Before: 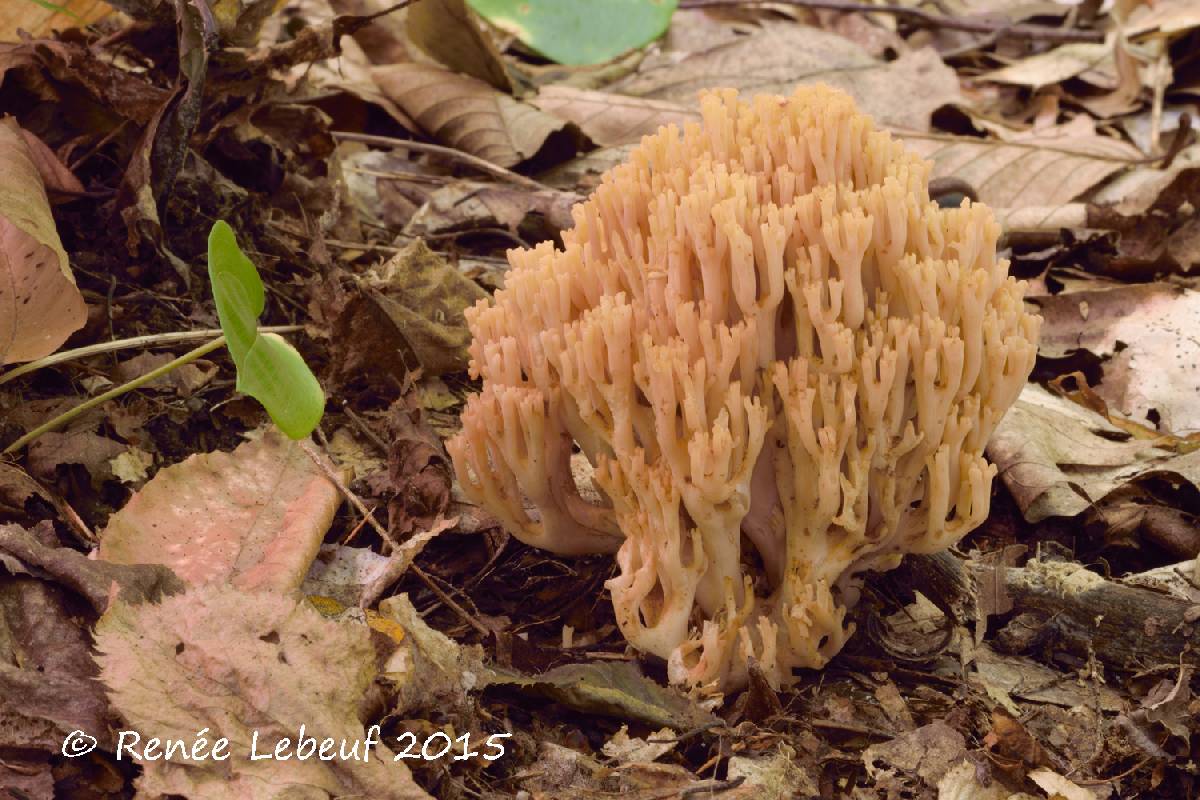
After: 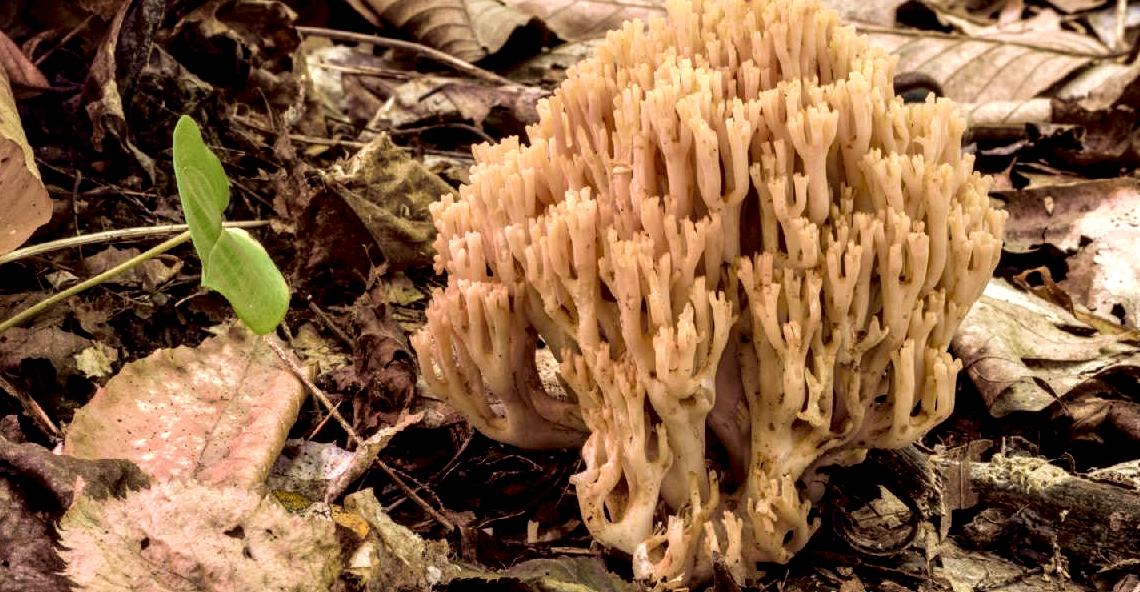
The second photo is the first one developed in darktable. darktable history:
crop and rotate: left 2.991%, top 13.302%, right 1.981%, bottom 12.636%
local contrast: detail 203%
velvia: on, module defaults
